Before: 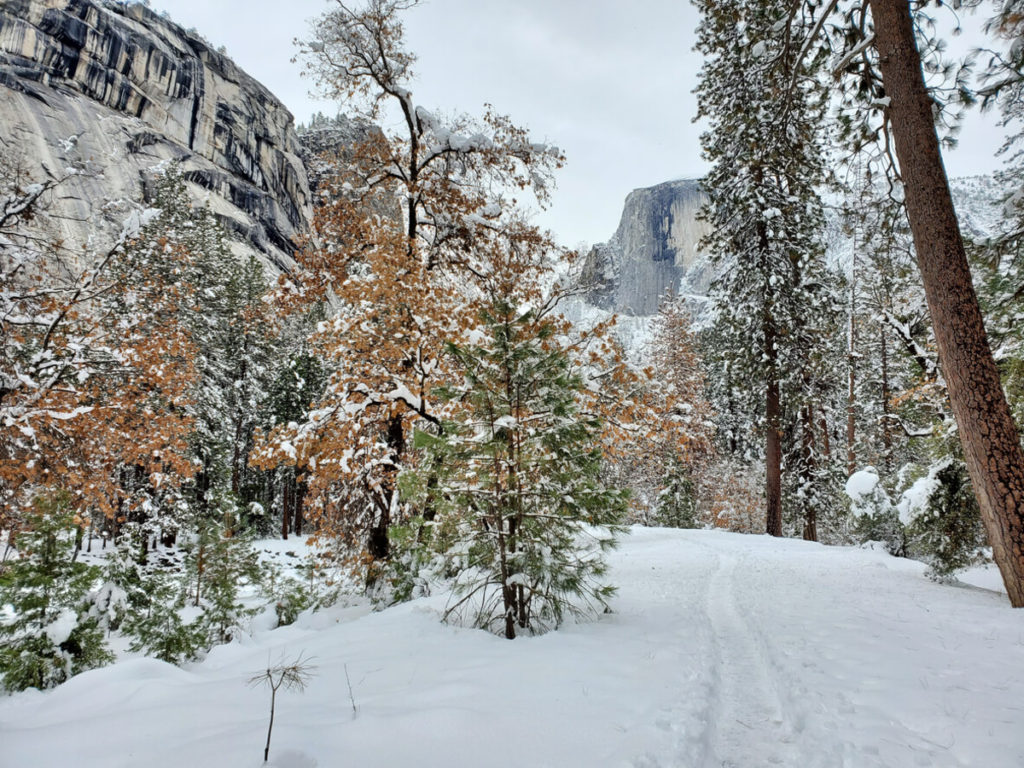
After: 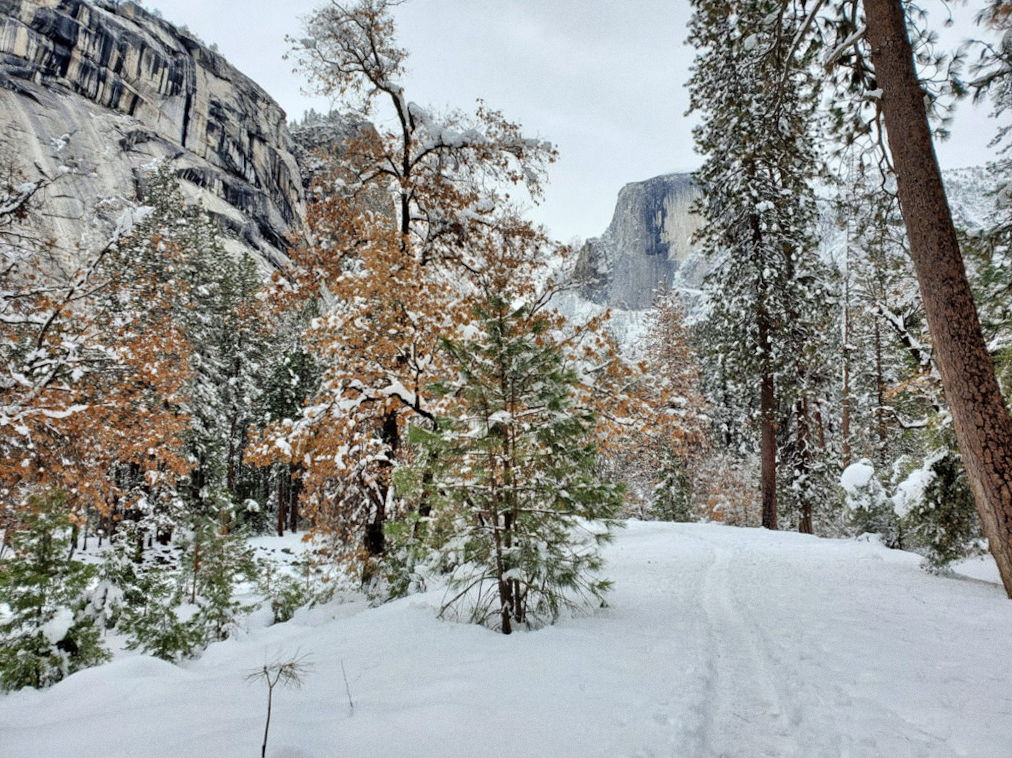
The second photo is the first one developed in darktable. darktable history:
grain: coarseness 7.08 ISO, strength 21.67%, mid-tones bias 59.58%
rotate and perspective: rotation -0.45°, automatic cropping original format, crop left 0.008, crop right 0.992, crop top 0.012, crop bottom 0.988
